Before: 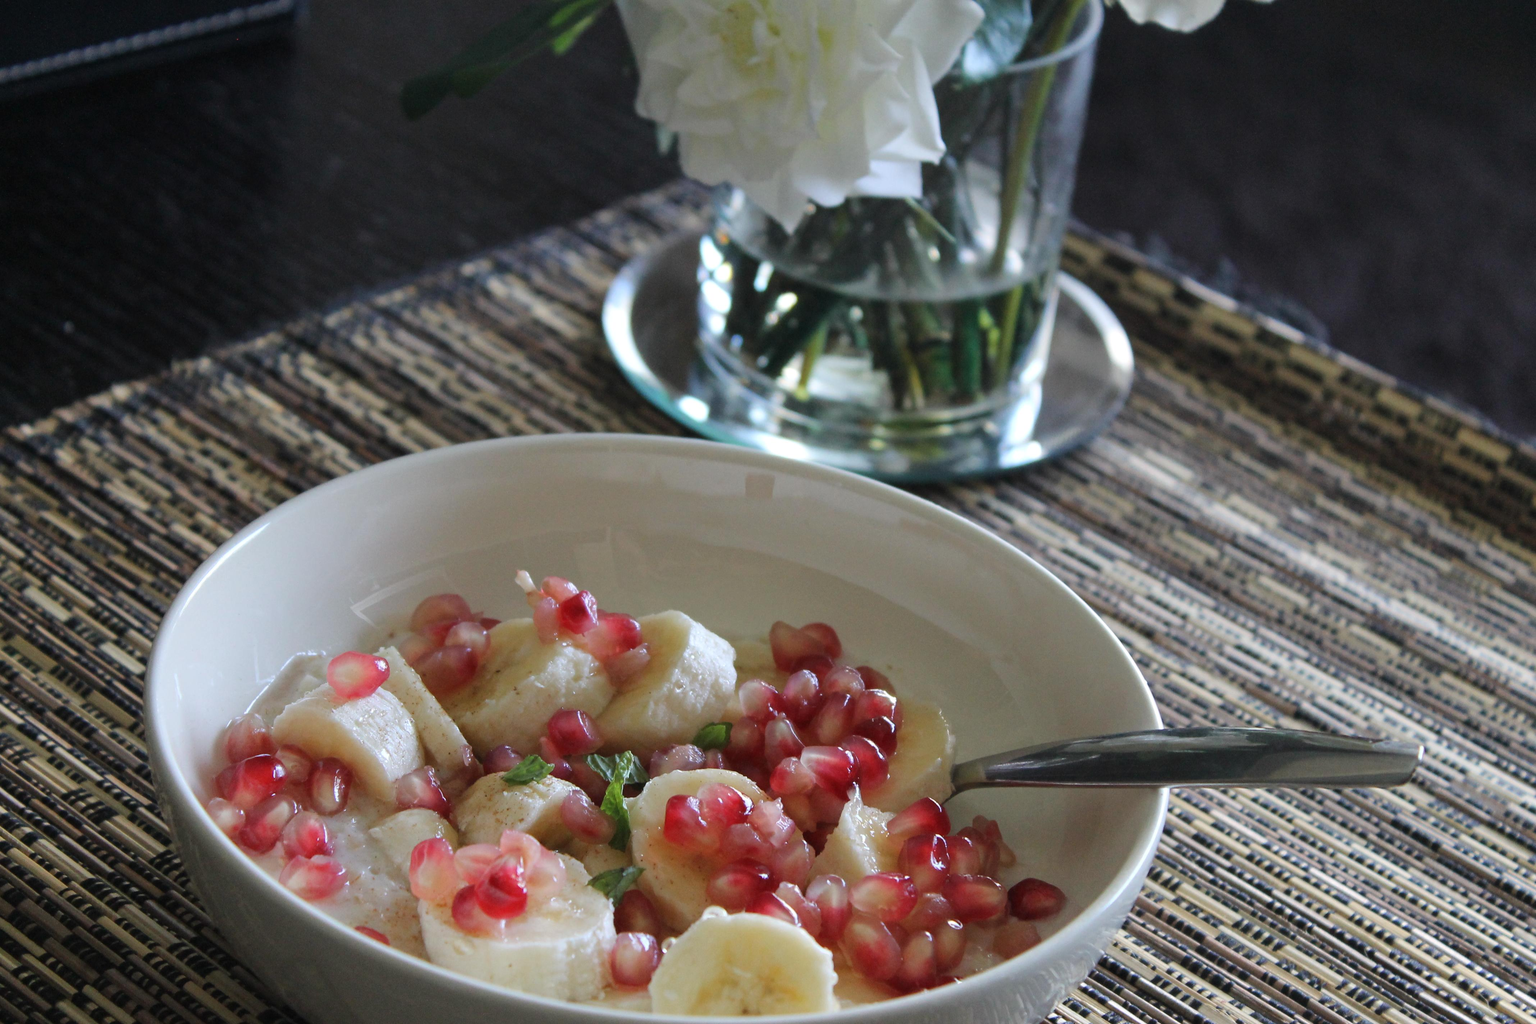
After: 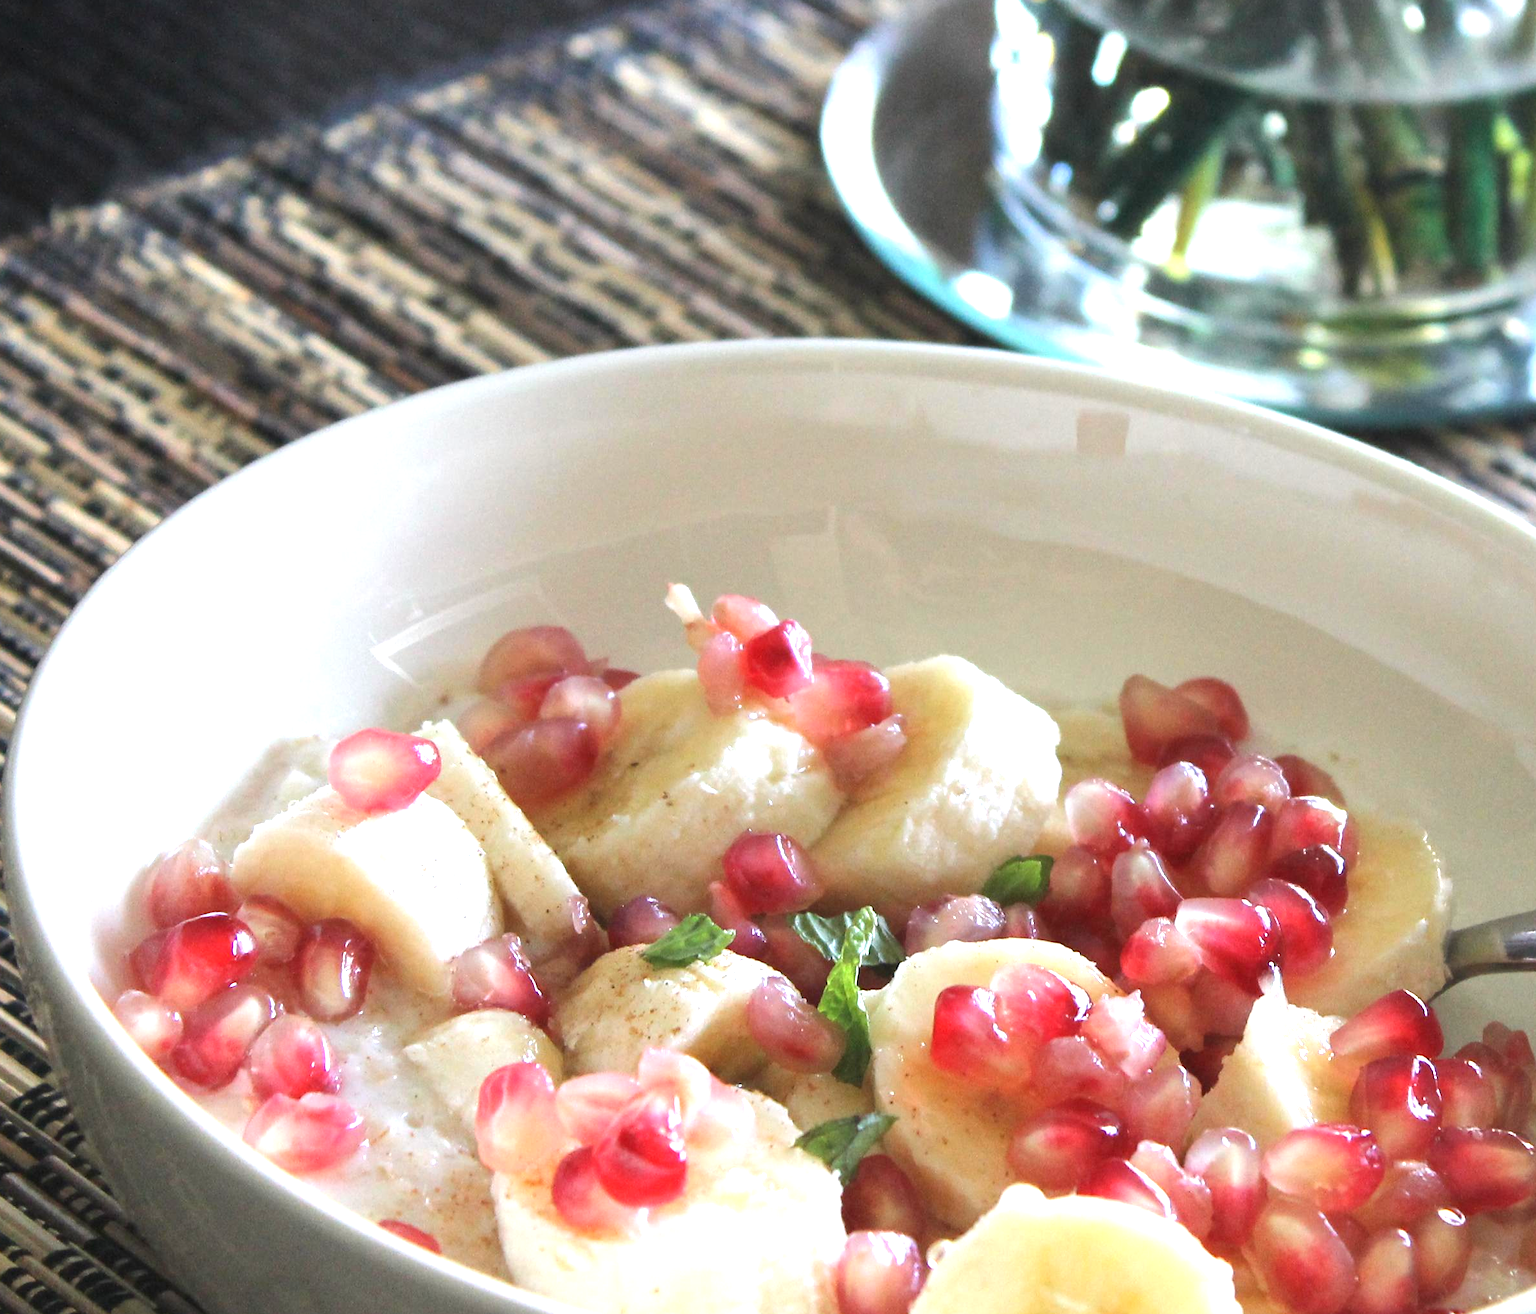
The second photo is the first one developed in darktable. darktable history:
crop: left 9.334%, top 23.832%, right 34.713%, bottom 4.325%
base curve: preserve colors none
exposure: black level correction 0, exposure 1.332 EV, compensate highlight preservation false
